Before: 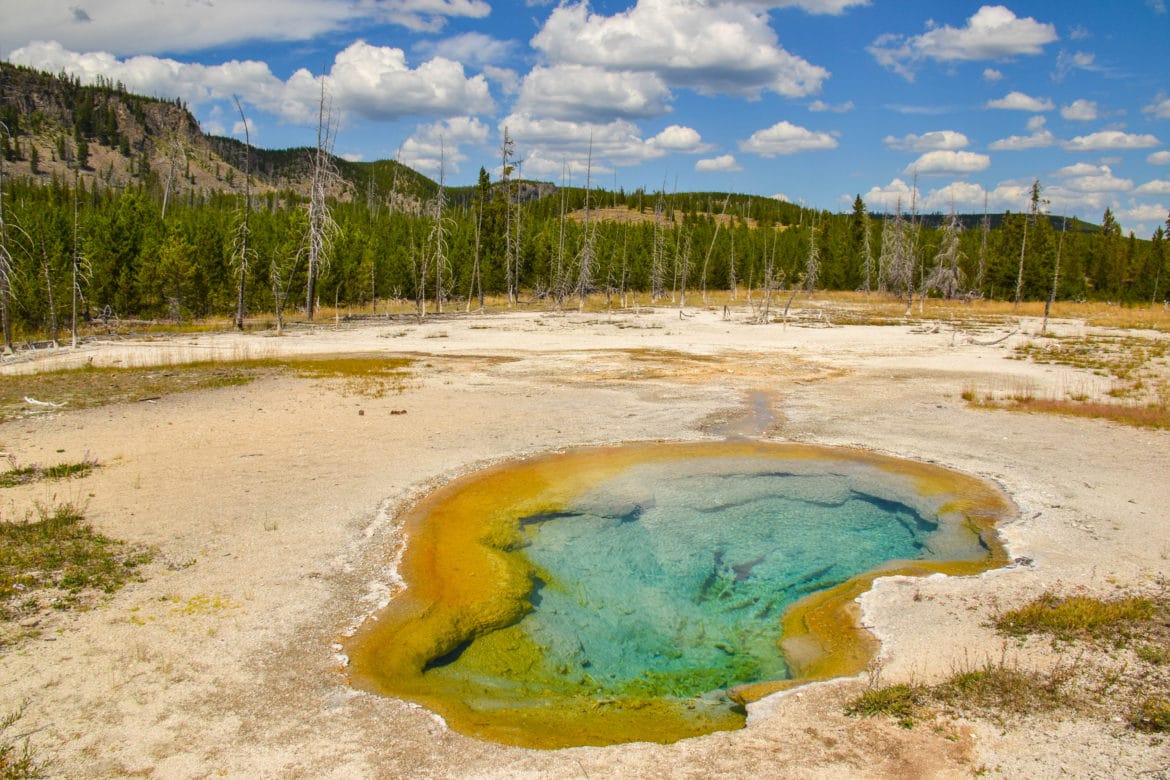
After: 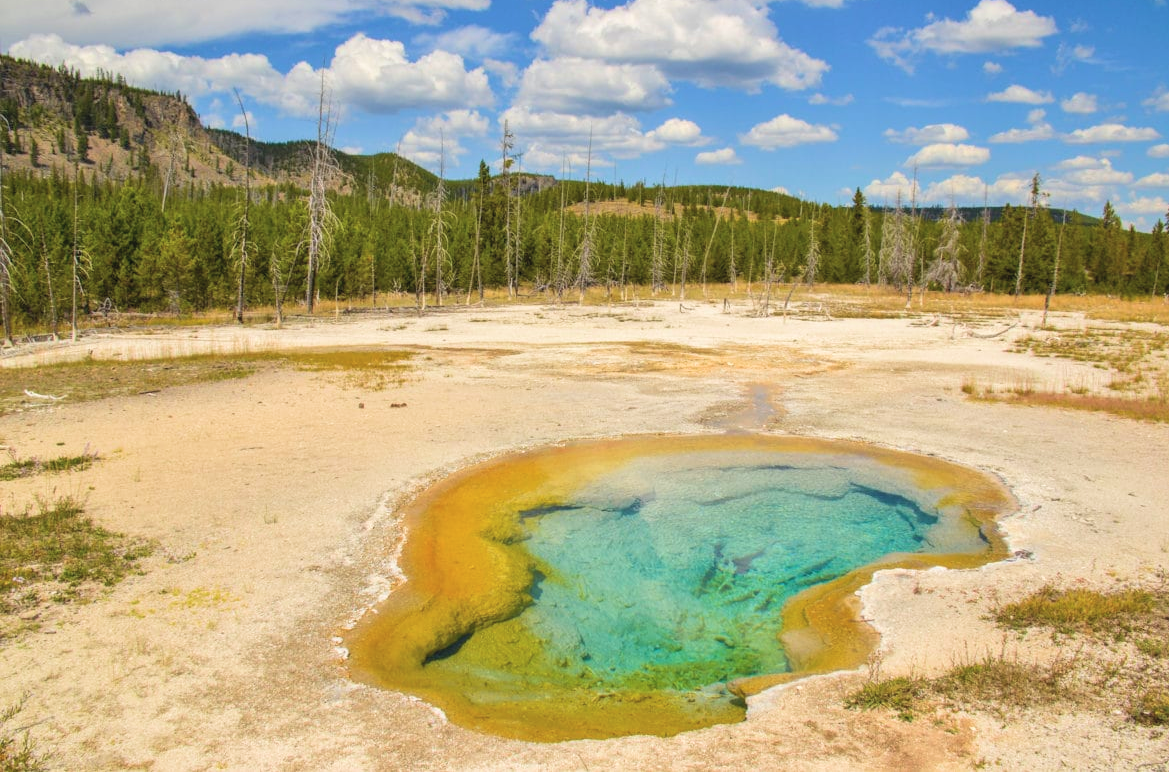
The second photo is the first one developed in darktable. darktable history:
crop: top 0.998%, right 0.025%
velvia: on, module defaults
contrast brightness saturation: brightness 0.143
